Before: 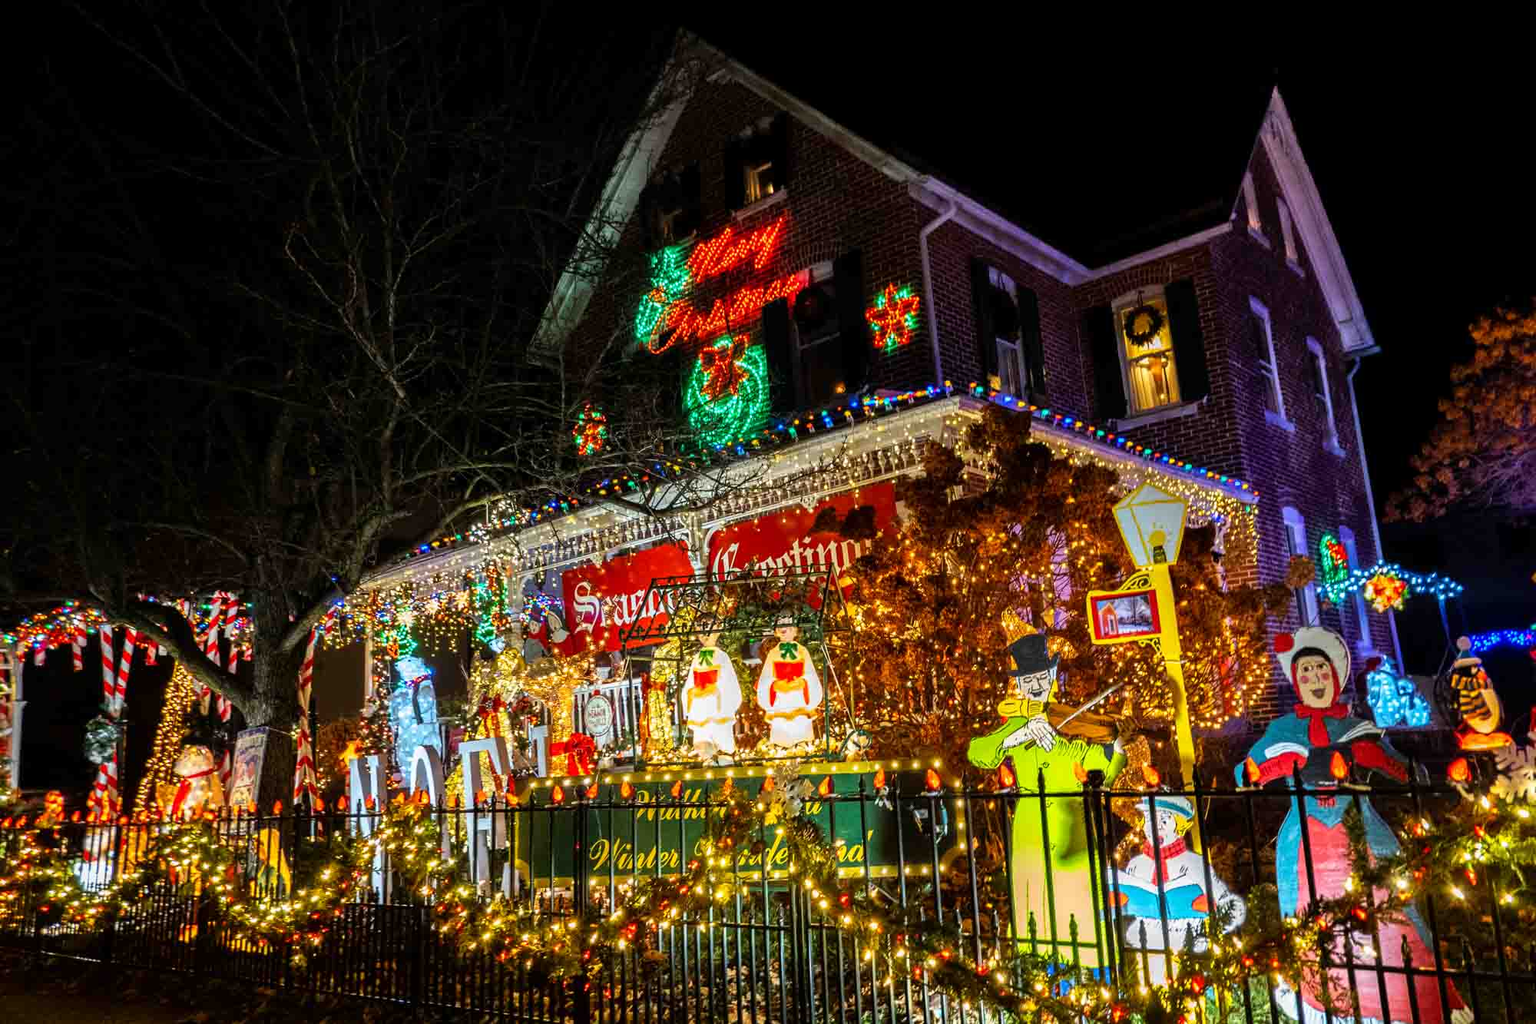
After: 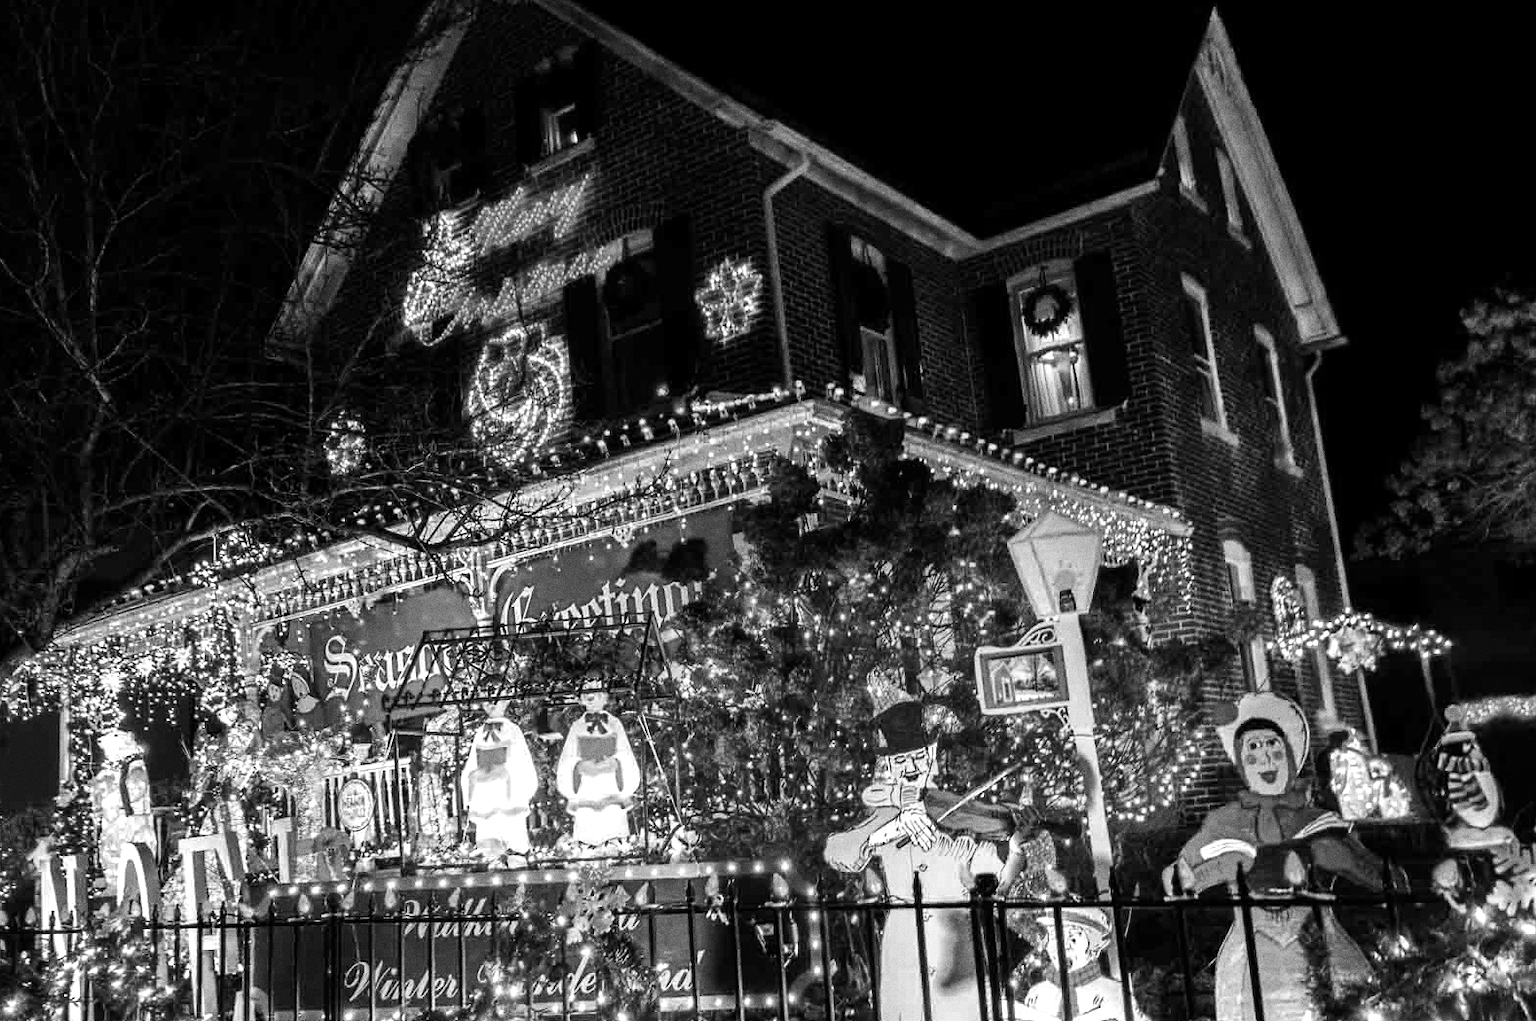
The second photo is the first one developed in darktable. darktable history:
crop and rotate: left 20.74%, top 7.912%, right 0.375%, bottom 13.378%
grain: coarseness 8.68 ISO, strength 31.94%
exposure: exposure 0.128 EV, compensate highlight preservation false
tone equalizer: -8 EV -0.417 EV, -7 EV -0.389 EV, -6 EV -0.333 EV, -5 EV -0.222 EV, -3 EV 0.222 EV, -2 EV 0.333 EV, -1 EV 0.389 EV, +0 EV 0.417 EV, edges refinement/feathering 500, mask exposure compensation -1.57 EV, preserve details no
color calibration: output gray [0.267, 0.423, 0.267, 0], illuminant same as pipeline (D50), adaptation none (bypass)
